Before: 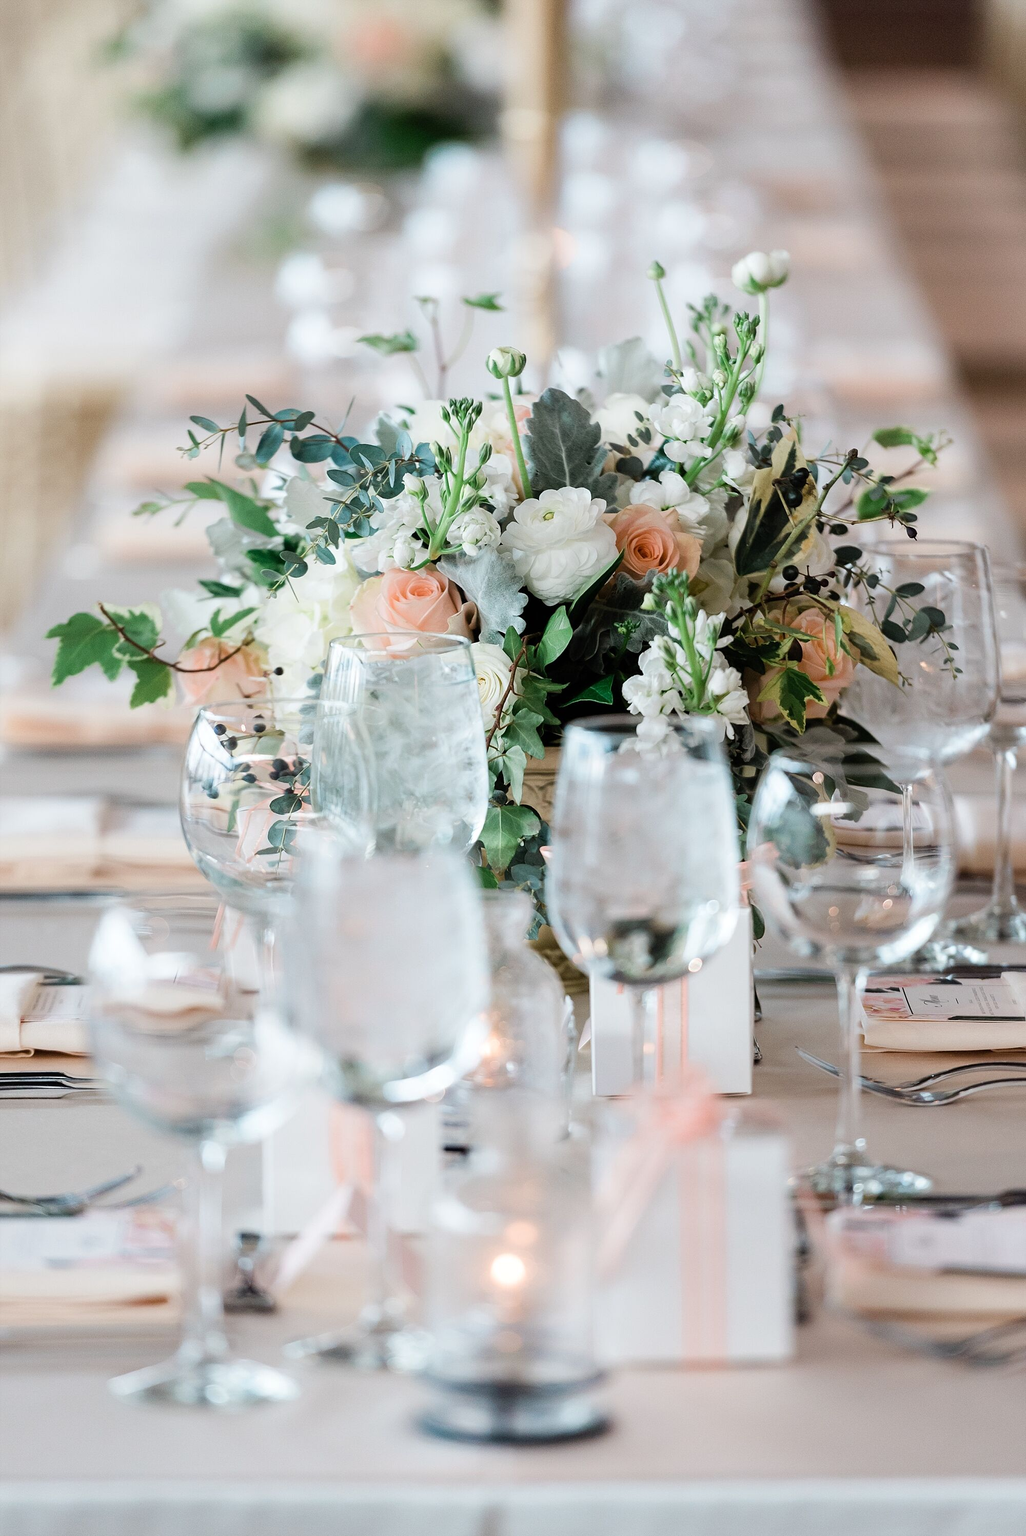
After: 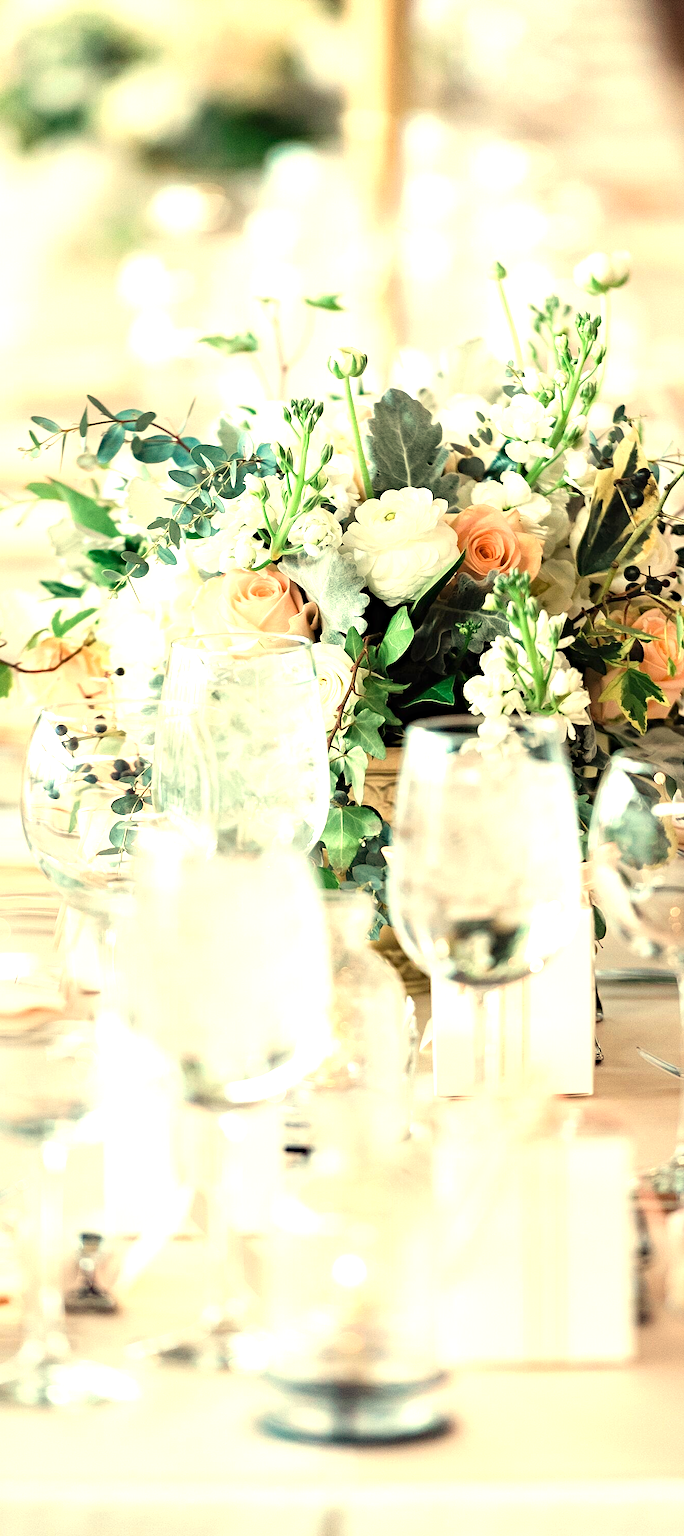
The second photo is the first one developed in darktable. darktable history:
white balance: red 1.08, blue 0.791
crop and rotate: left 15.546%, right 17.787%
haze removal: compatibility mode true, adaptive false
exposure: black level correction 0, exposure 1.1 EV, compensate exposure bias true, compensate highlight preservation false
